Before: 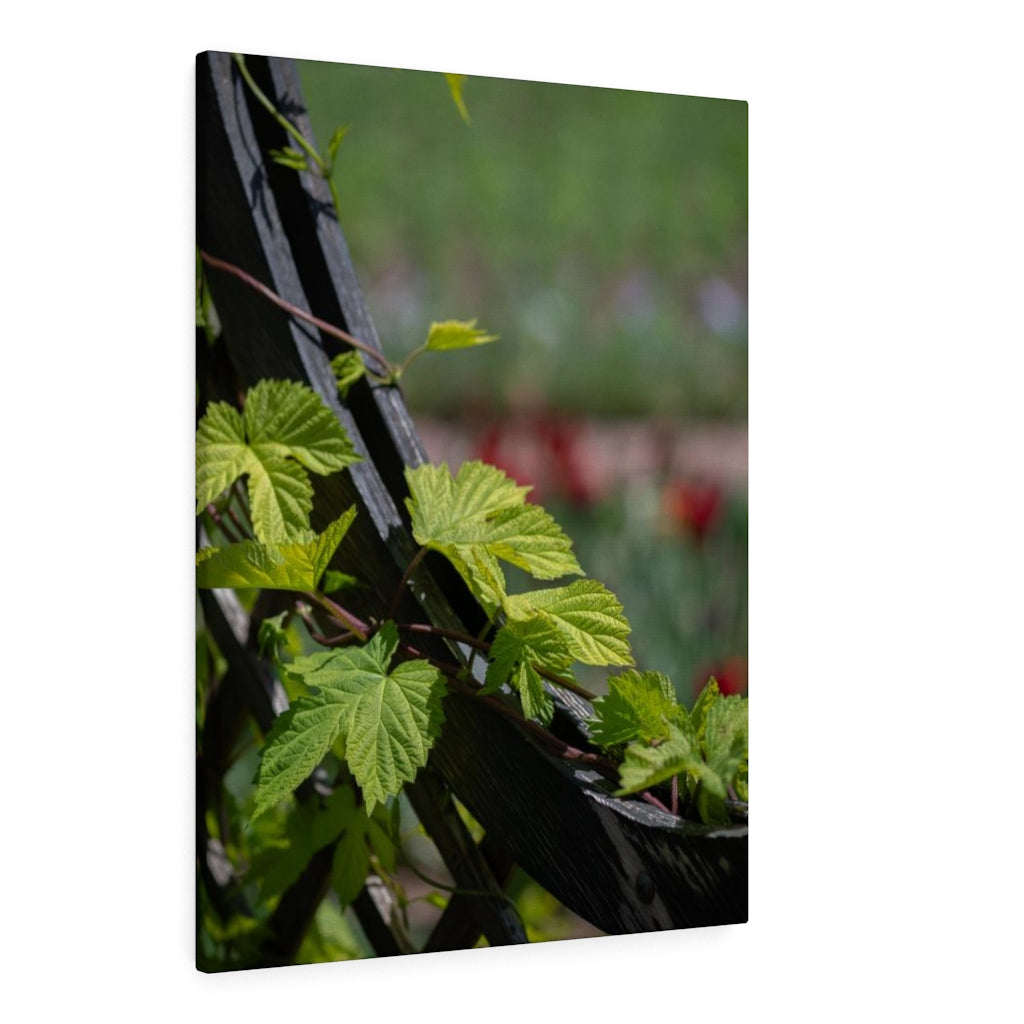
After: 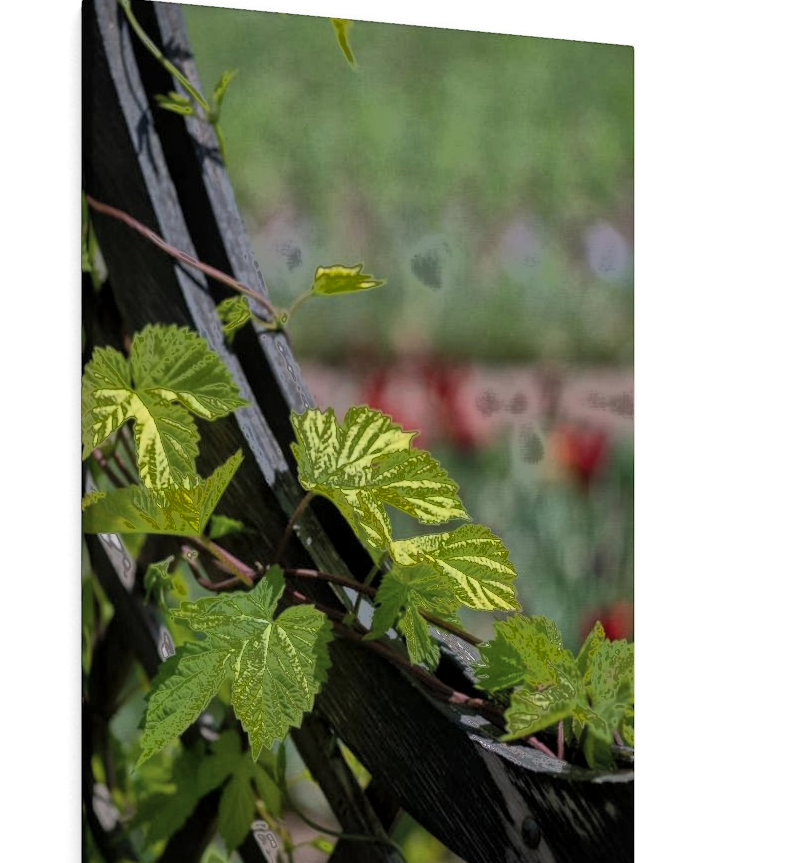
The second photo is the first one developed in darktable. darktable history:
global tonemap: drago (1, 100), detail 1
crop: left 11.225%, top 5.381%, right 9.565%, bottom 10.314%
fill light: exposure -0.73 EV, center 0.69, width 2.2
